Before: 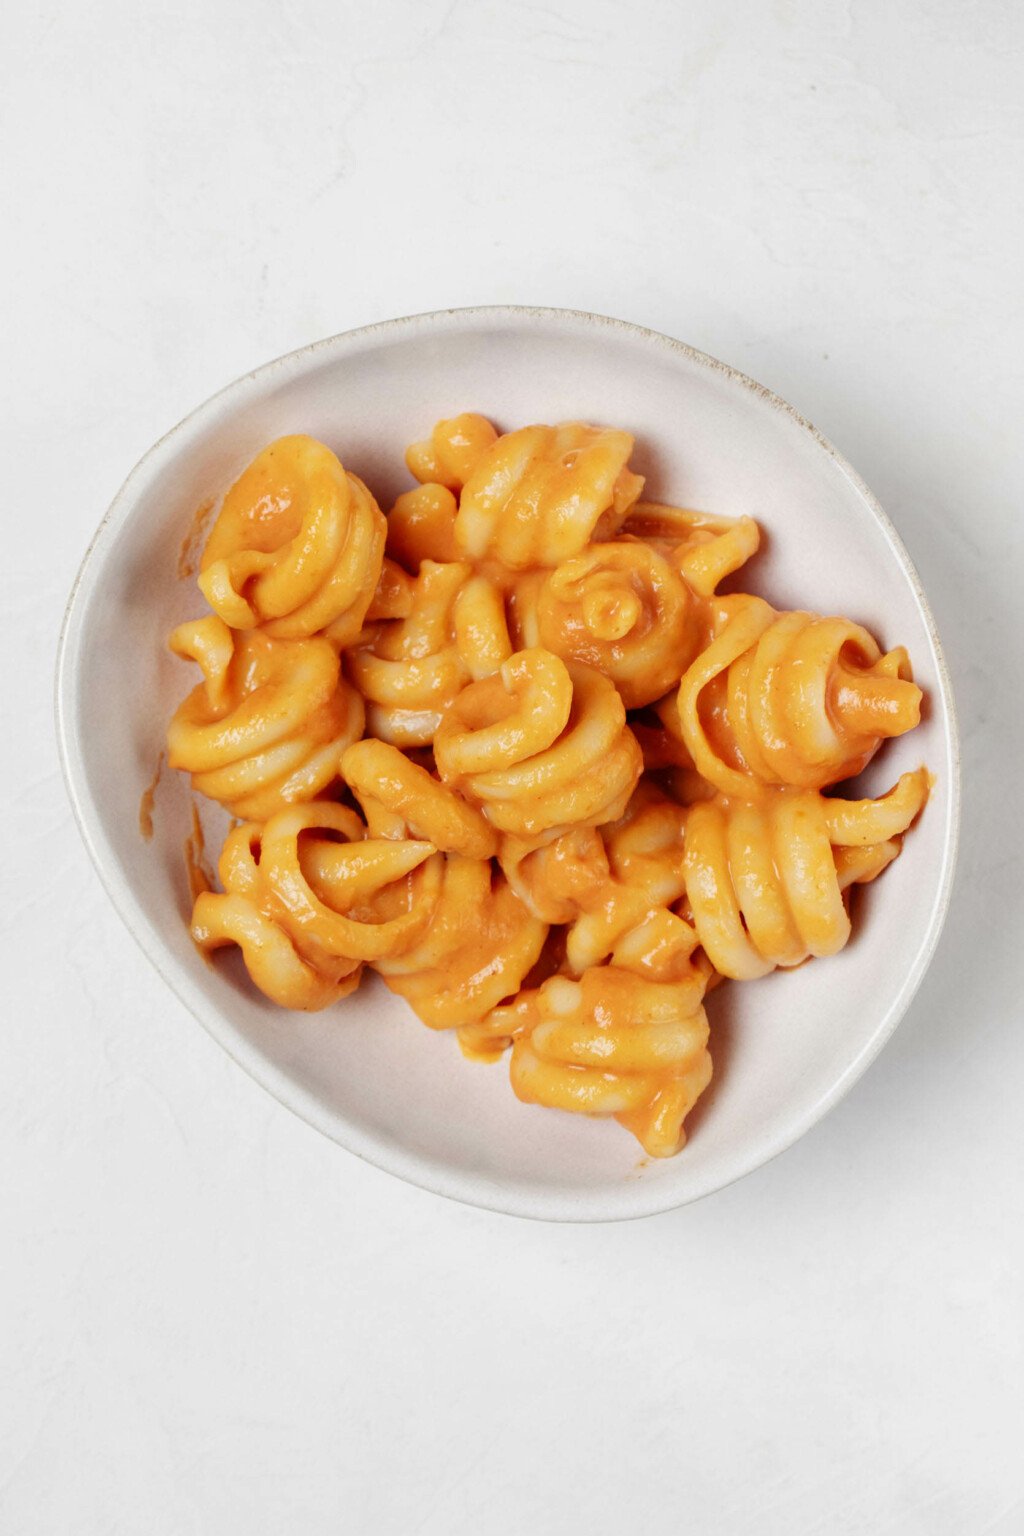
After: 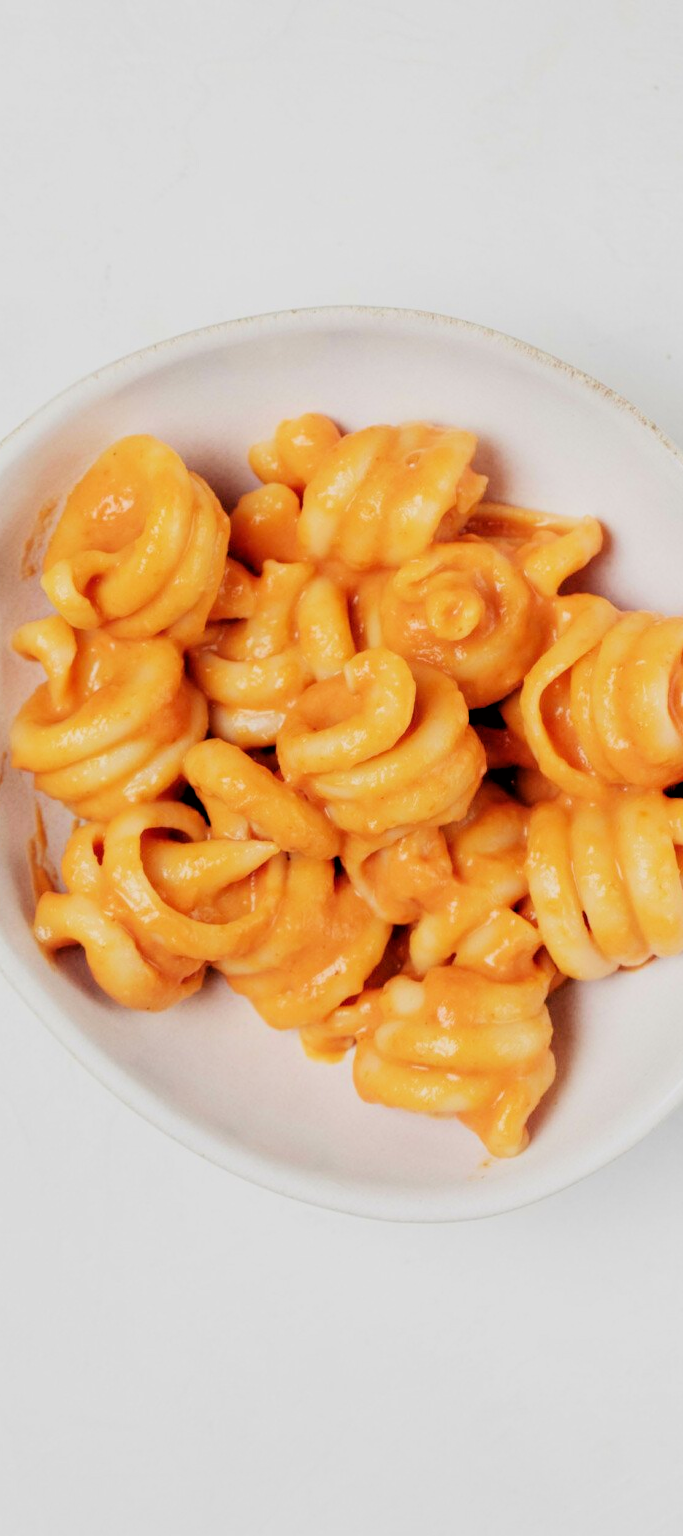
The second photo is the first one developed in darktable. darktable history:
crop: left 15.406%, right 17.888%
filmic rgb: black relative exposure -2.72 EV, white relative exposure 4.56 EV, hardness 1.69, contrast 1.237, color science v6 (2022)
exposure: exposure 0.425 EV, compensate highlight preservation false
